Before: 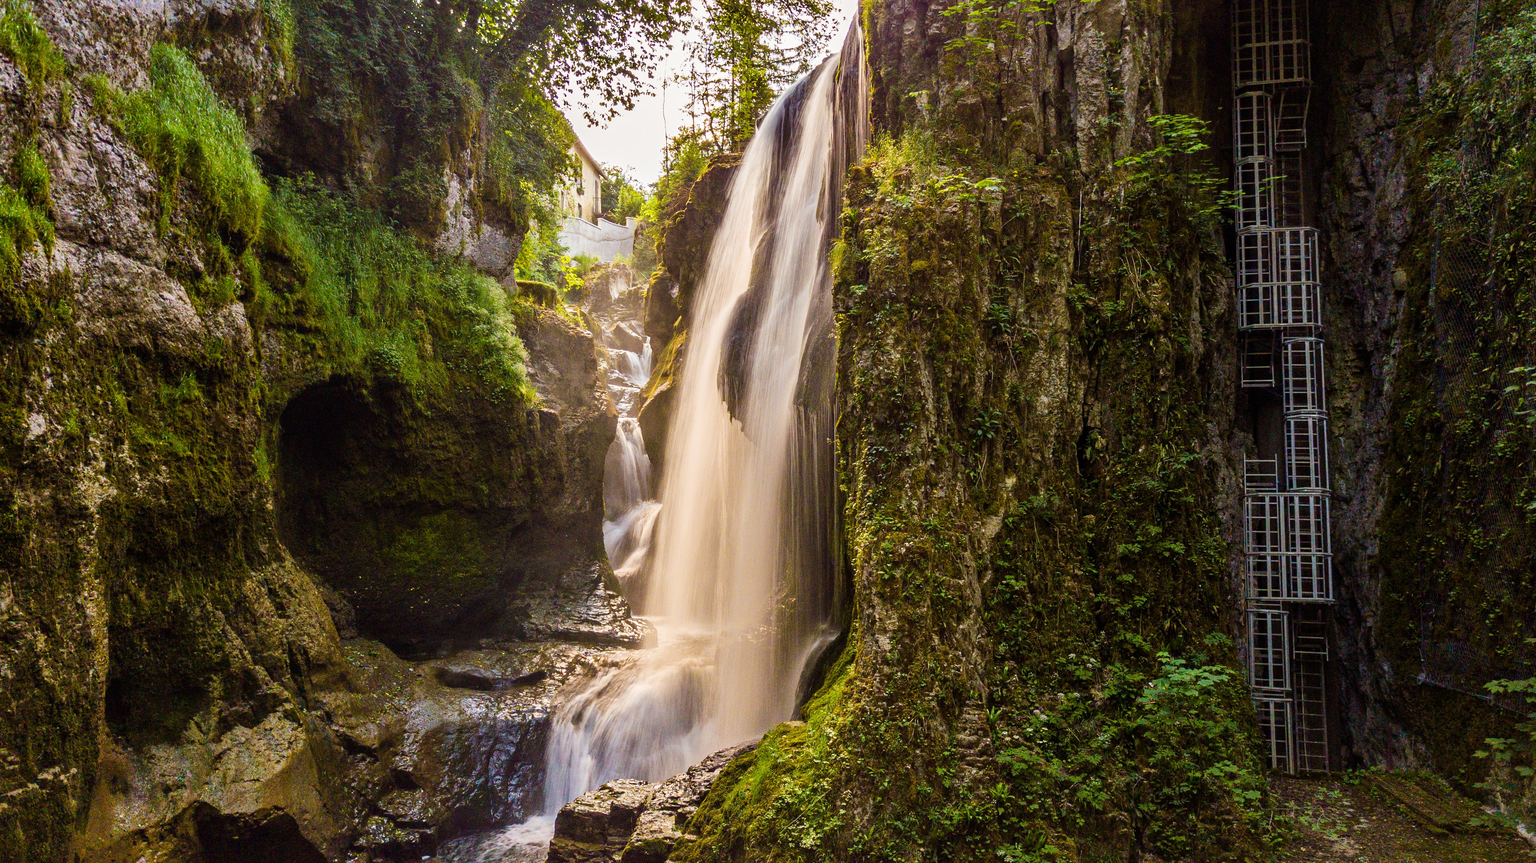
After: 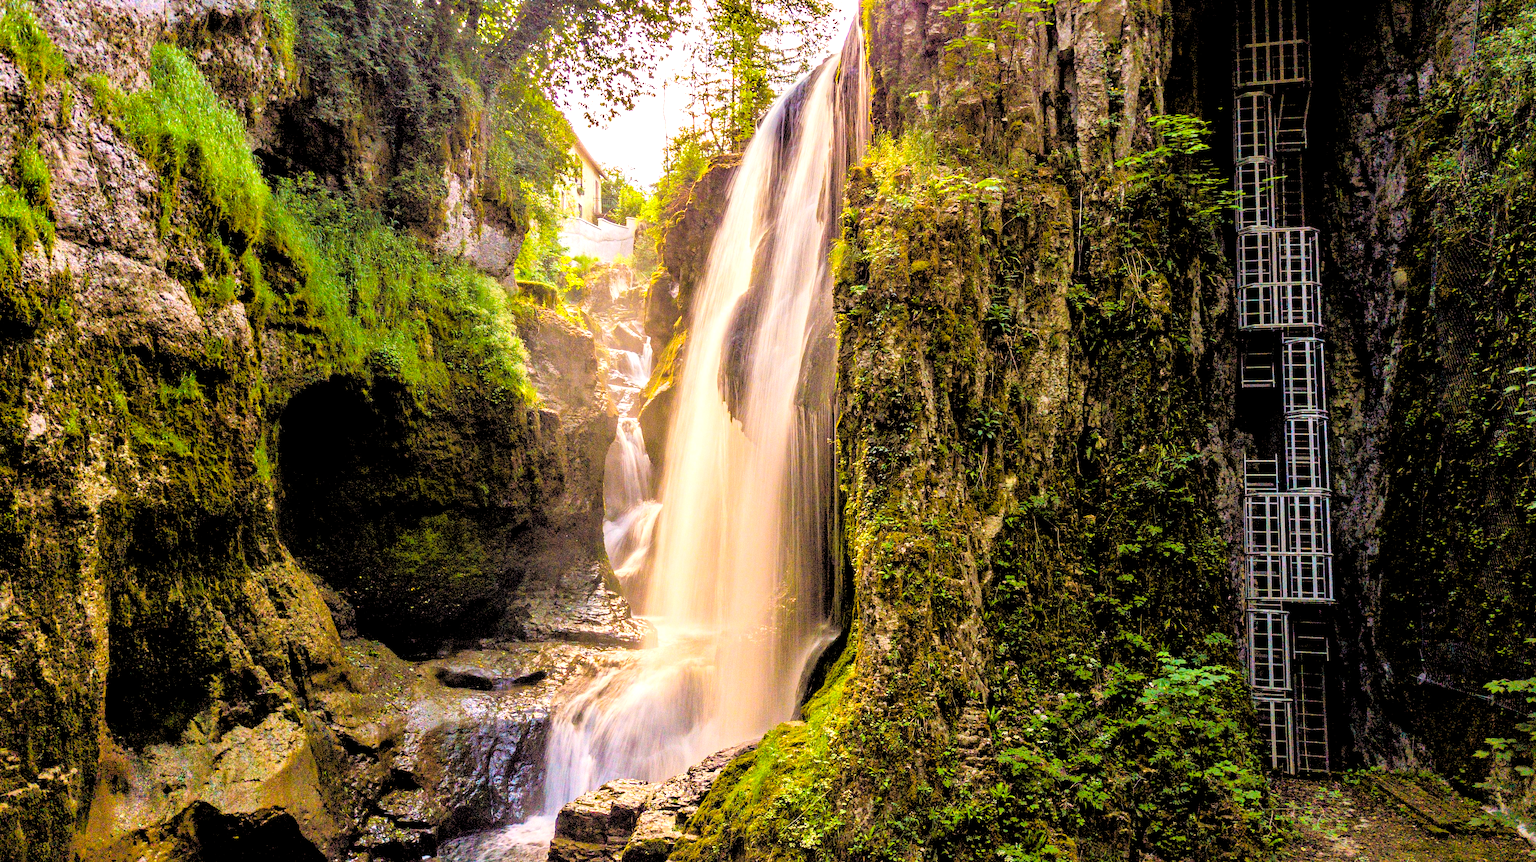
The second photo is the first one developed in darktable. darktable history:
rgb levels: levels [[0.027, 0.429, 0.996], [0, 0.5, 1], [0, 0.5, 1]]
color correction: highlights a* 3.22, highlights b* 1.93, saturation 1.19
exposure: black level correction -0.002, exposure 0.54 EV, compensate highlight preservation false
